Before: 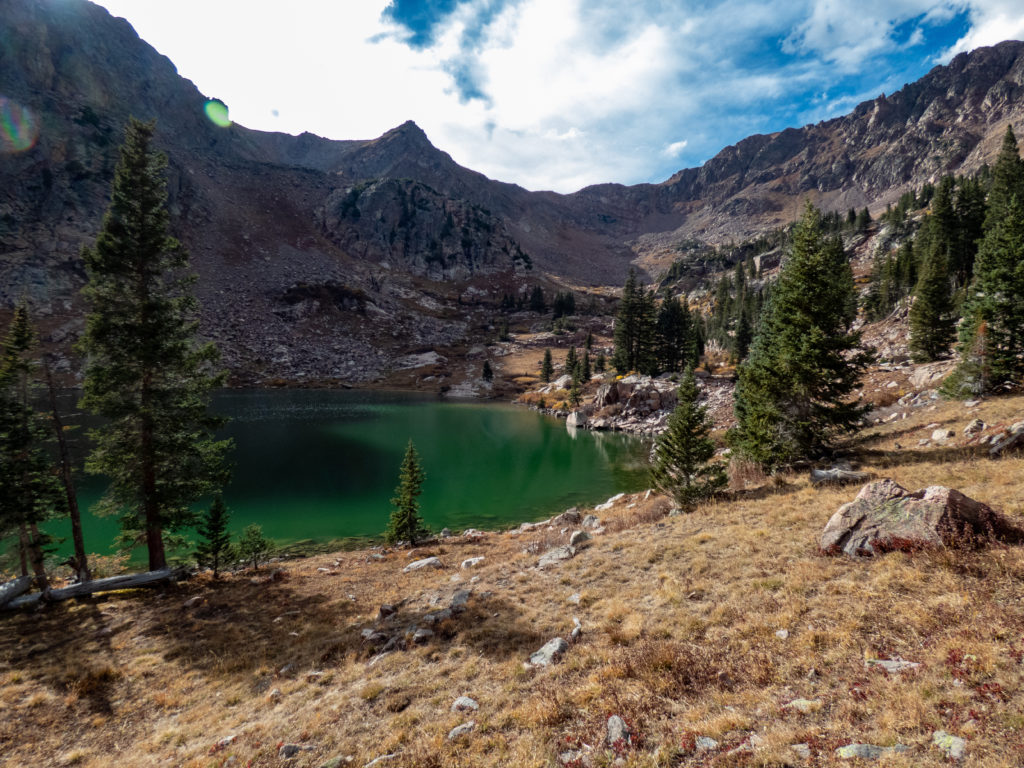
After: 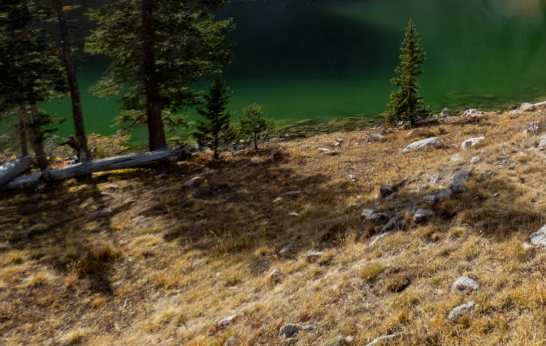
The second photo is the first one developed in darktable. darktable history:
crop and rotate: top 54.778%, right 46.61%, bottom 0.159%
color contrast: green-magenta contrast 0.85, blue-yellow contrast 1.25, unbound 0
